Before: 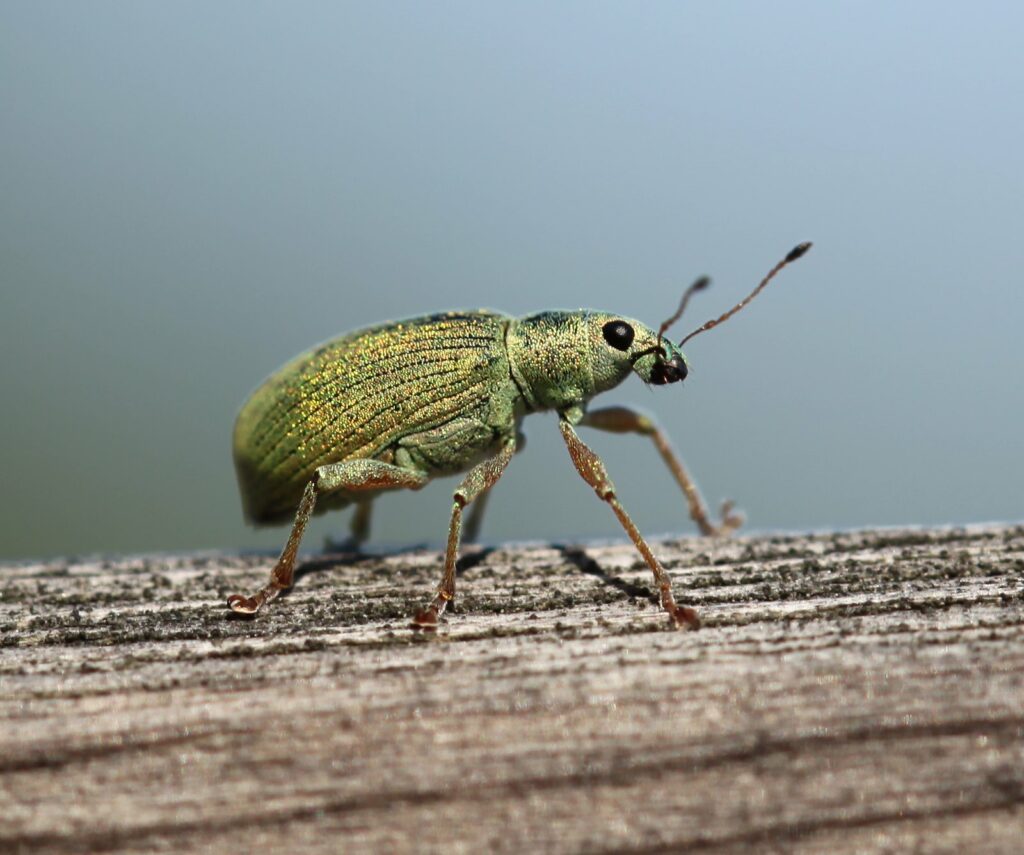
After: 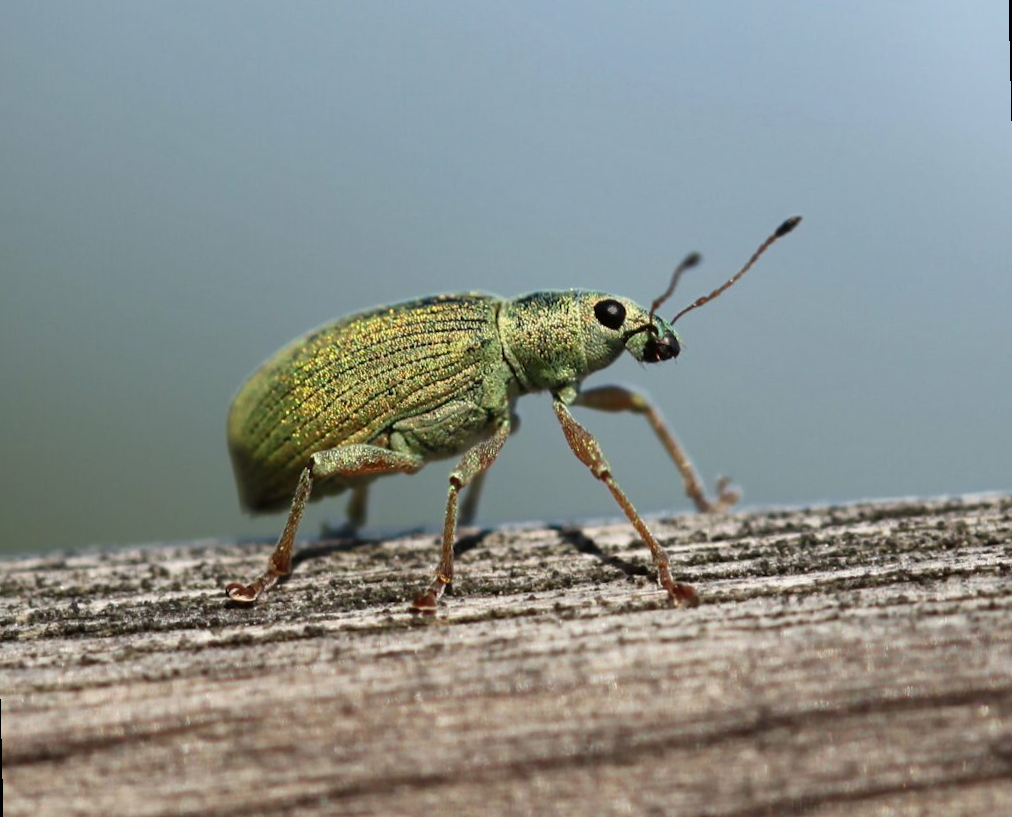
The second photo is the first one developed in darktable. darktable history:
shadows and highlights: white point adjustment 0.05, highlights color adjustment 55.9%, soften with gaussian
rotate and perspective: rotation -1.42°, crop left 0.016, crop right 0.984, crop top 0.035, crop bottom 0.965
